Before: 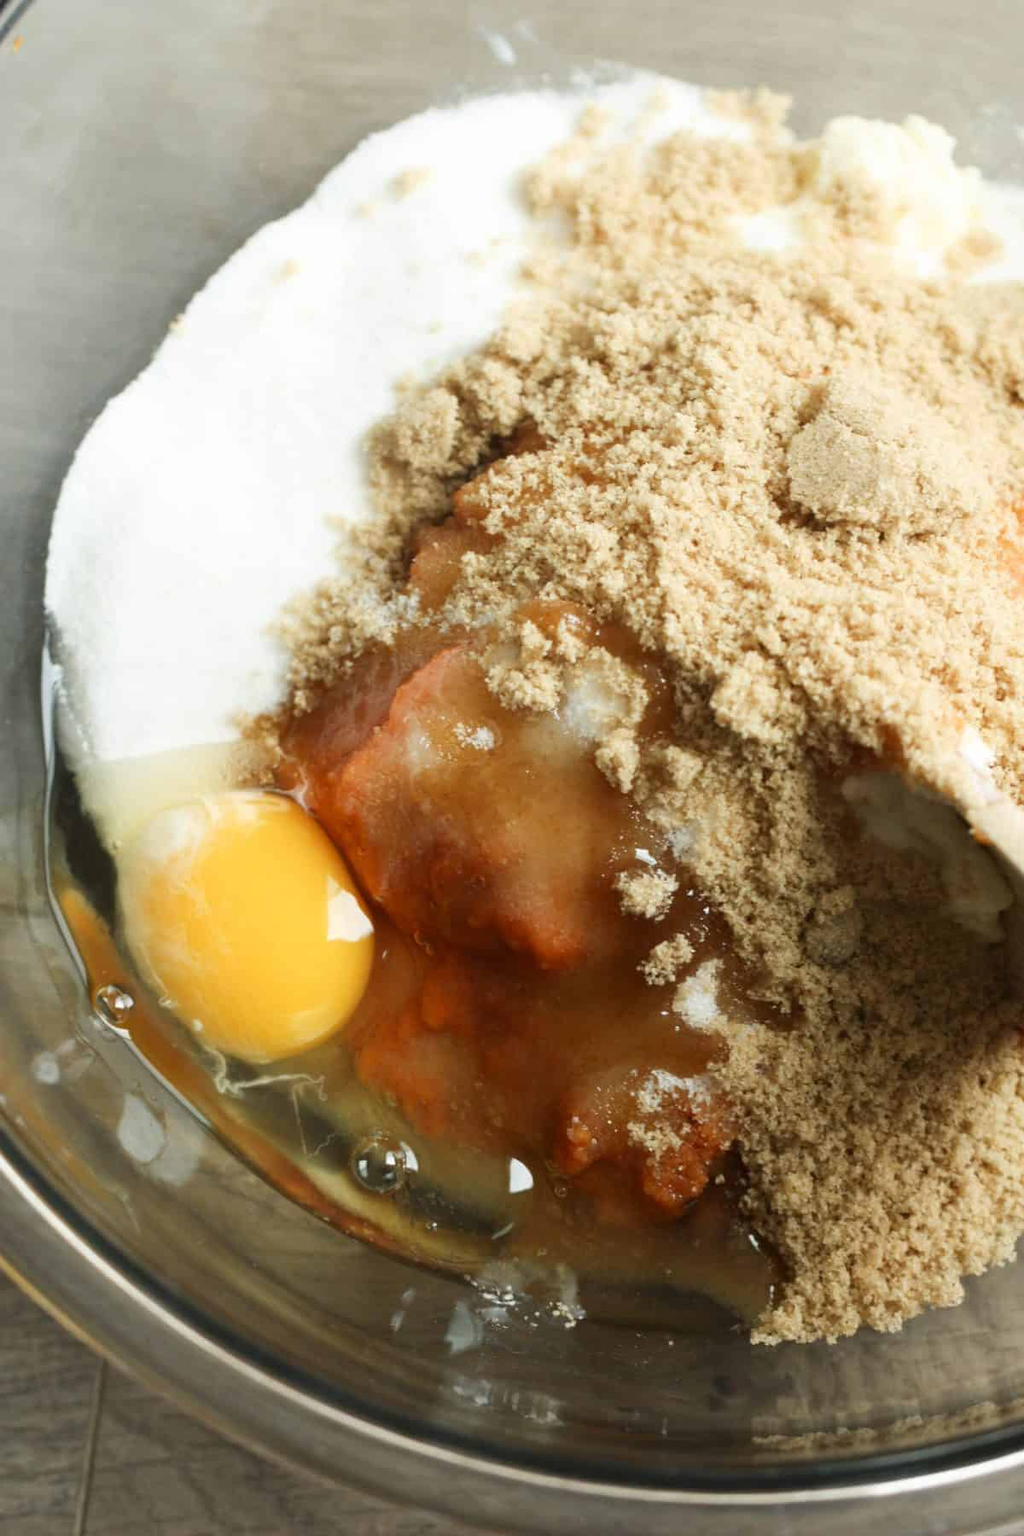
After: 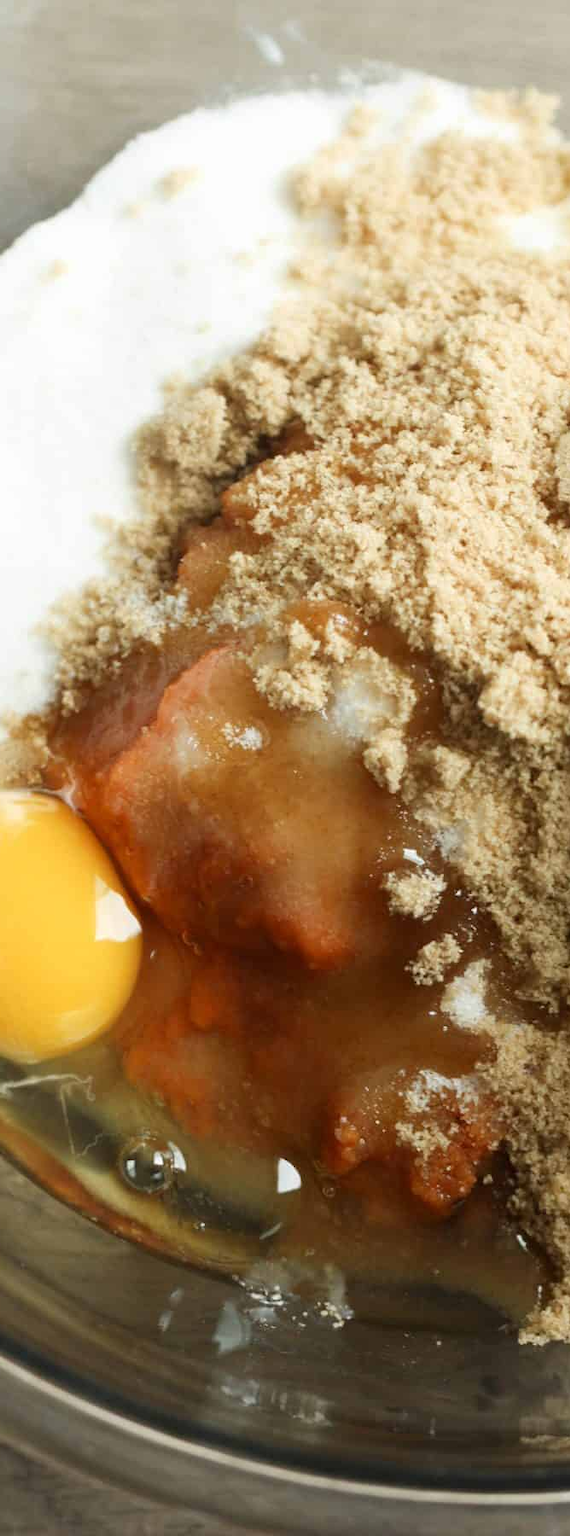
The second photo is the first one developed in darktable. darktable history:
crop and rotate: left 22.677%, right 21.543%
